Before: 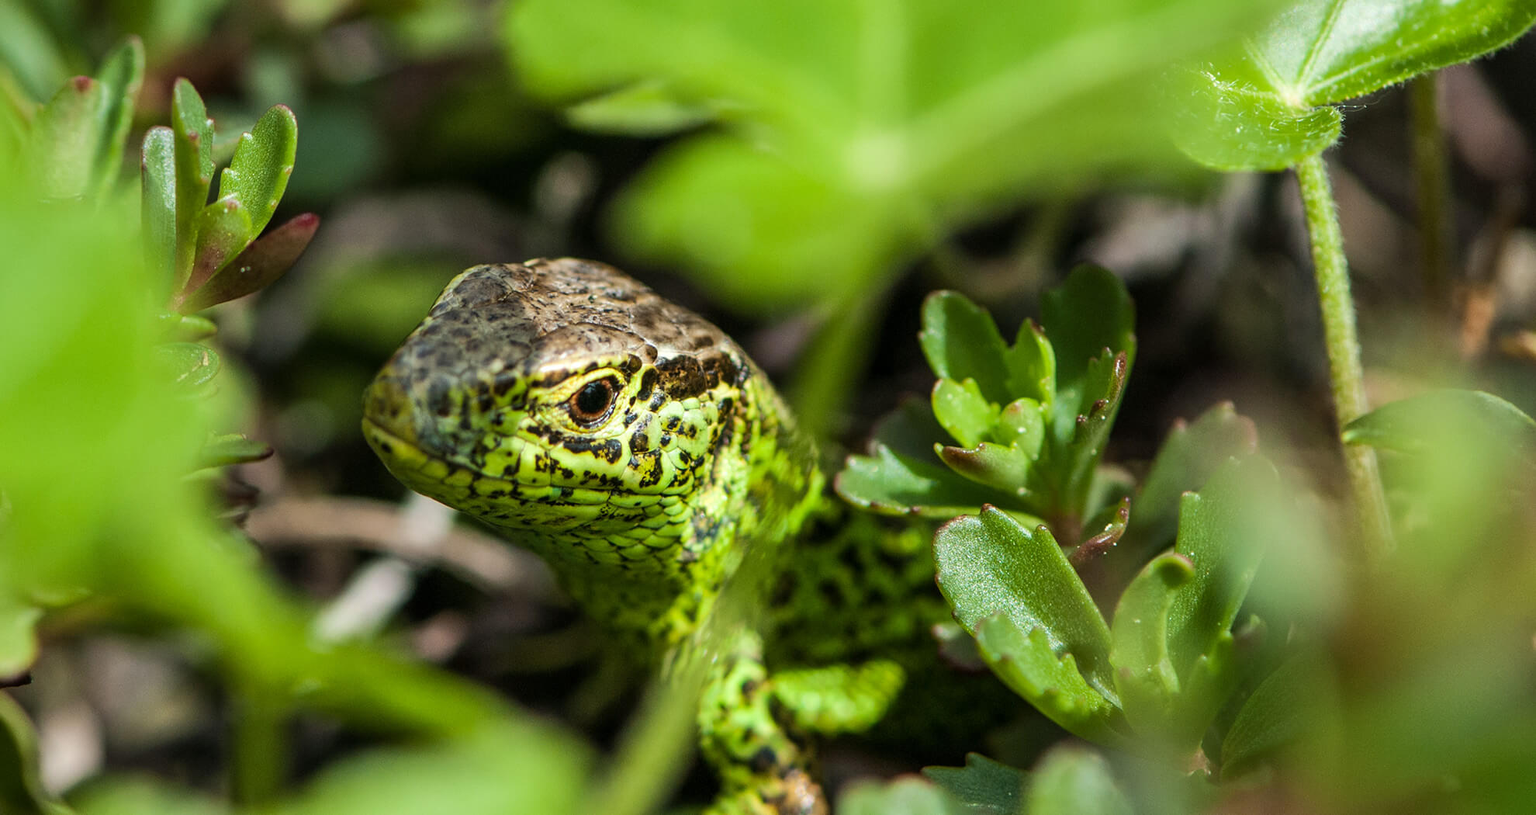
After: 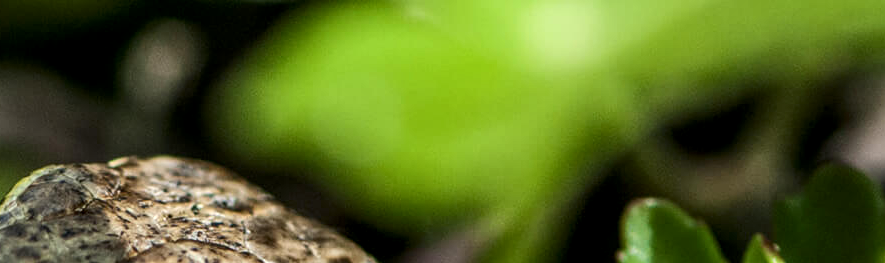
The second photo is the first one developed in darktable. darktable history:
local contrast: detail 130%
crop: left 28.64%, top 16.832%, right 26.637%, bottom 58.055%
contrast brightness saturation: contrast 0.14
